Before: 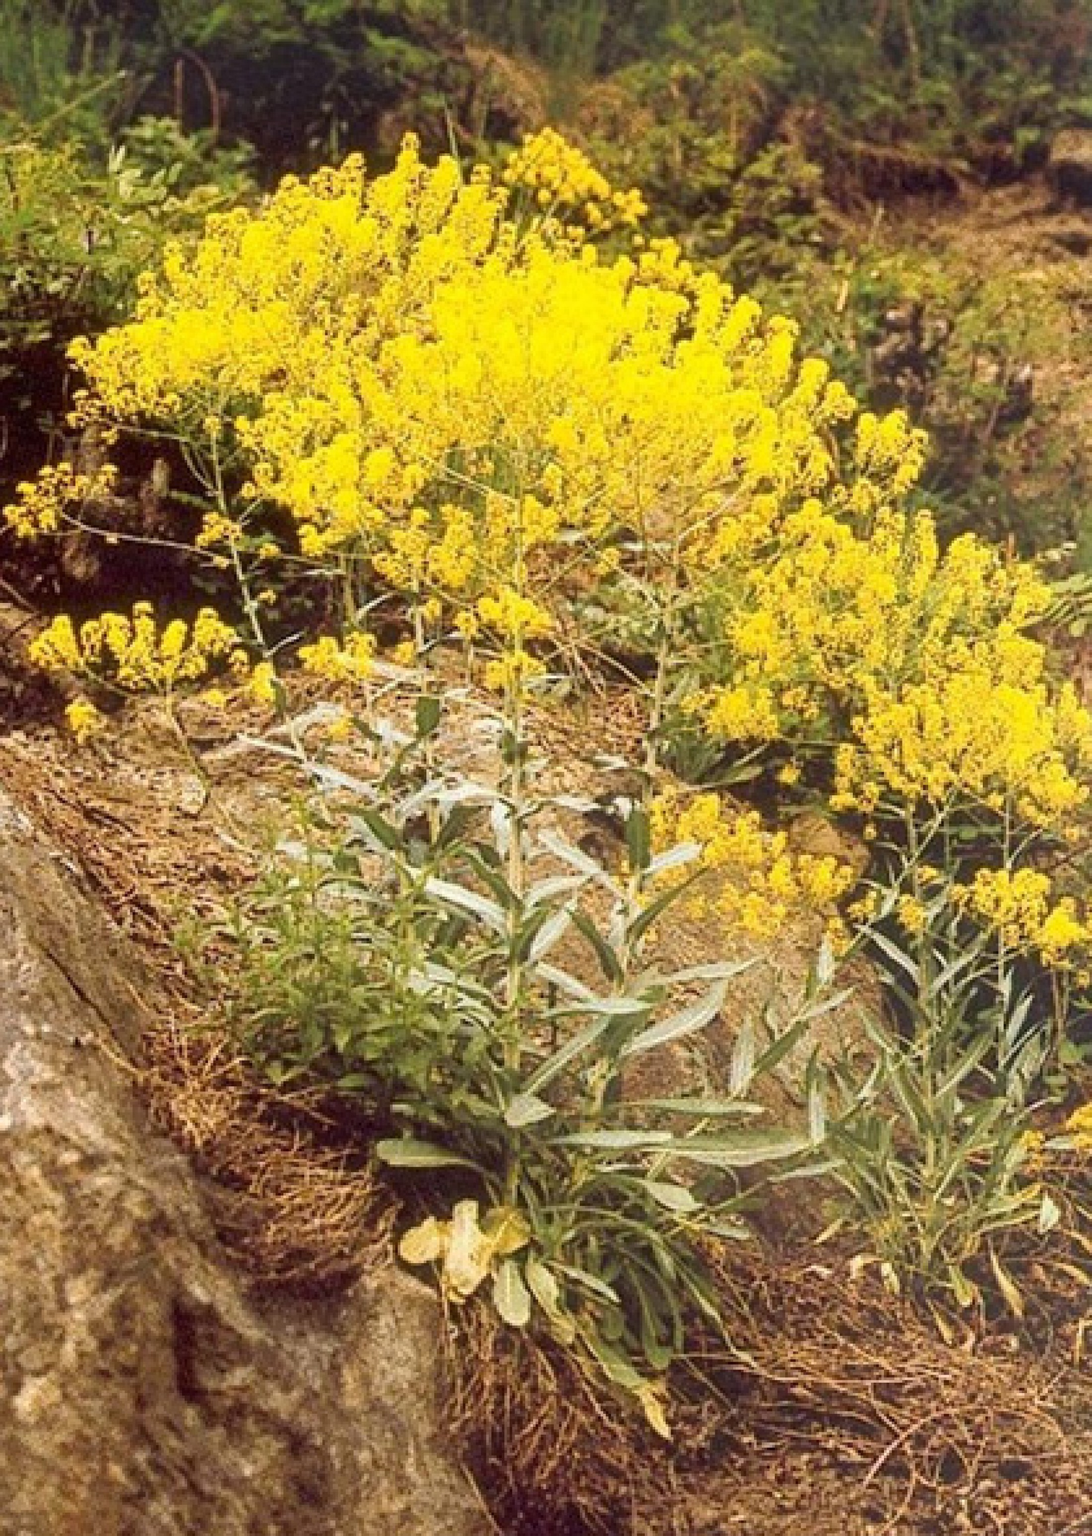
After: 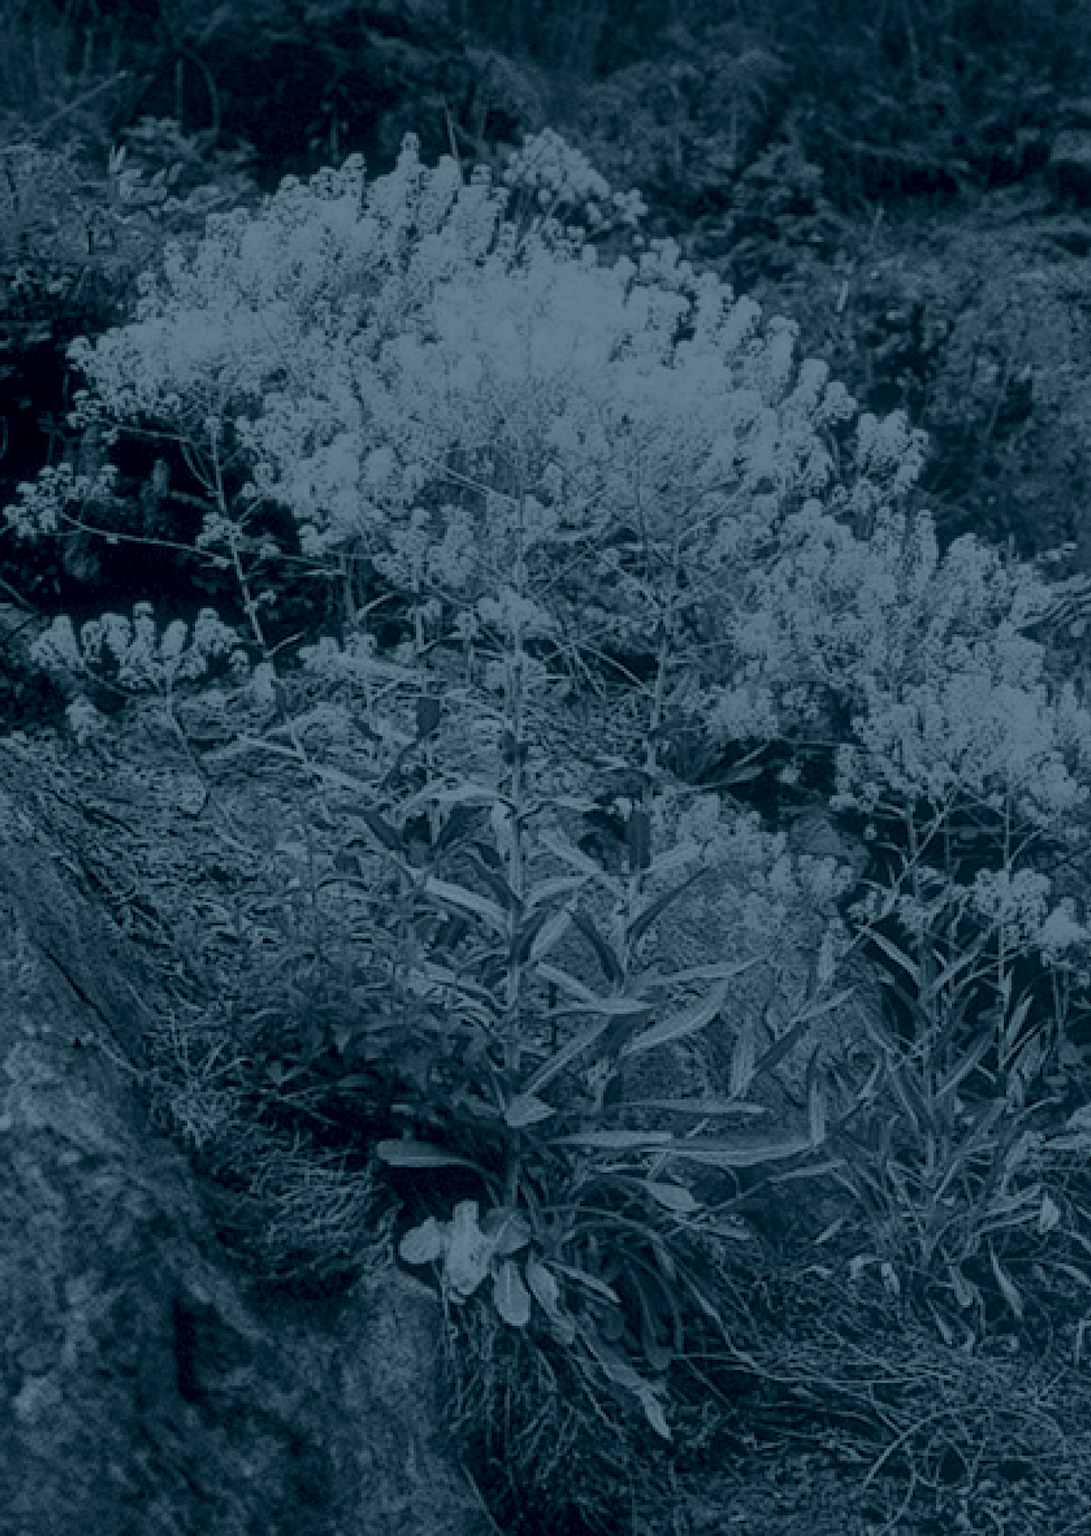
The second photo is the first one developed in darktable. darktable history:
colorize: hue 194.4°, saturation 29%, source mix 61.75%, lightness 3.98%, version 1
haze removal: compatibility mode true, adaptive false
